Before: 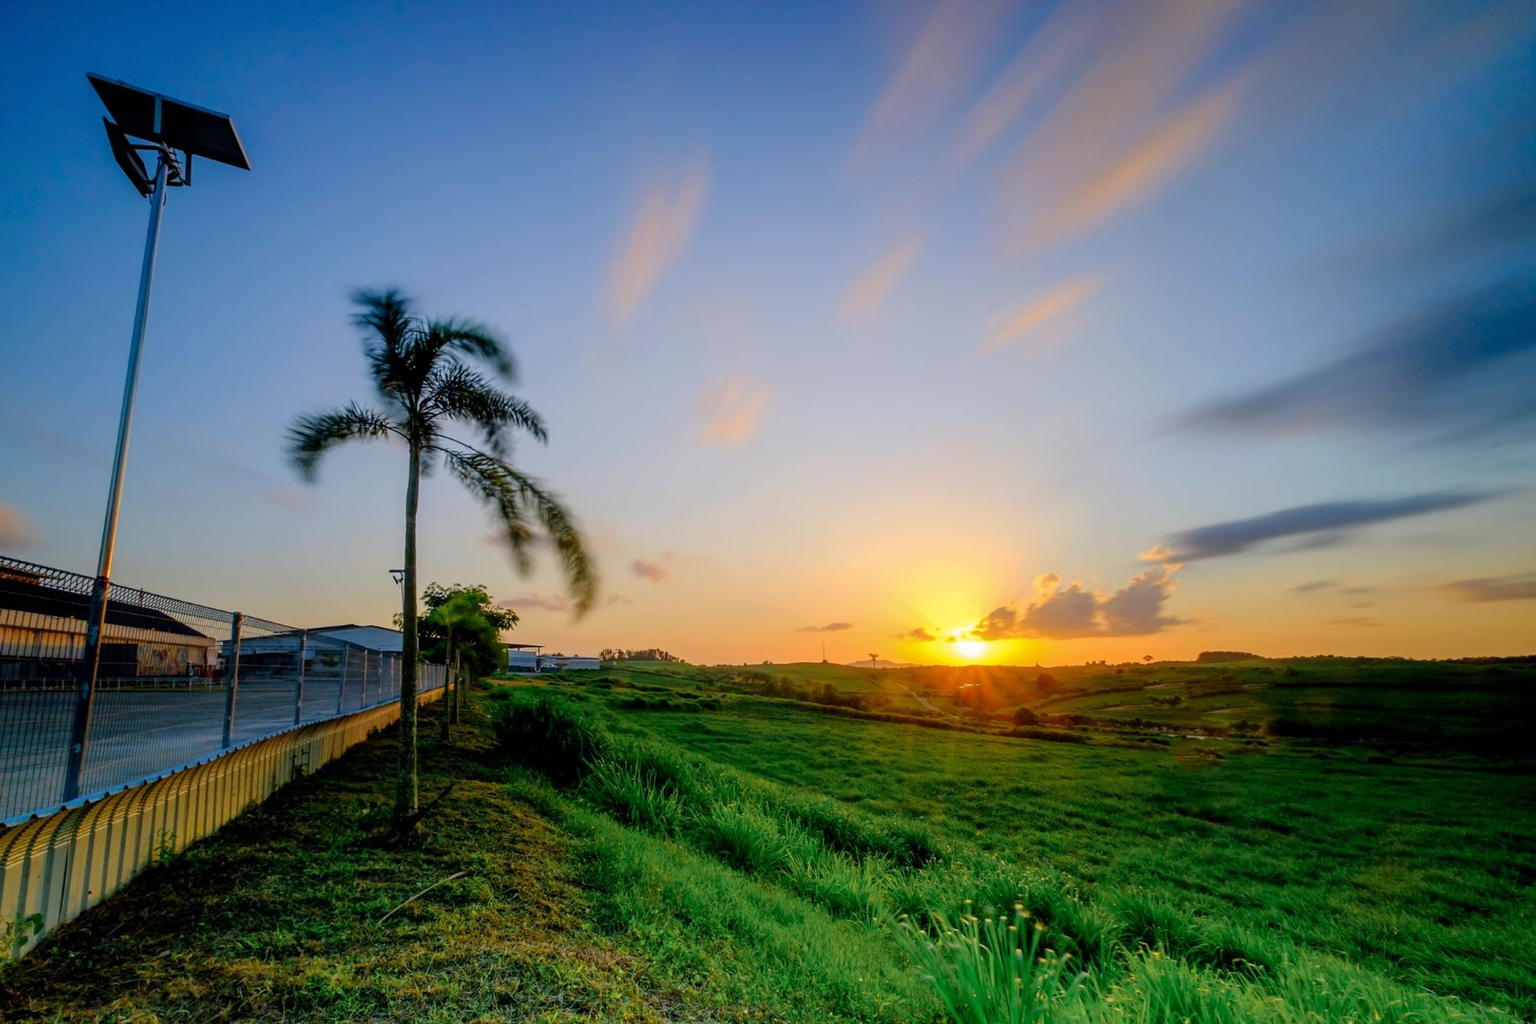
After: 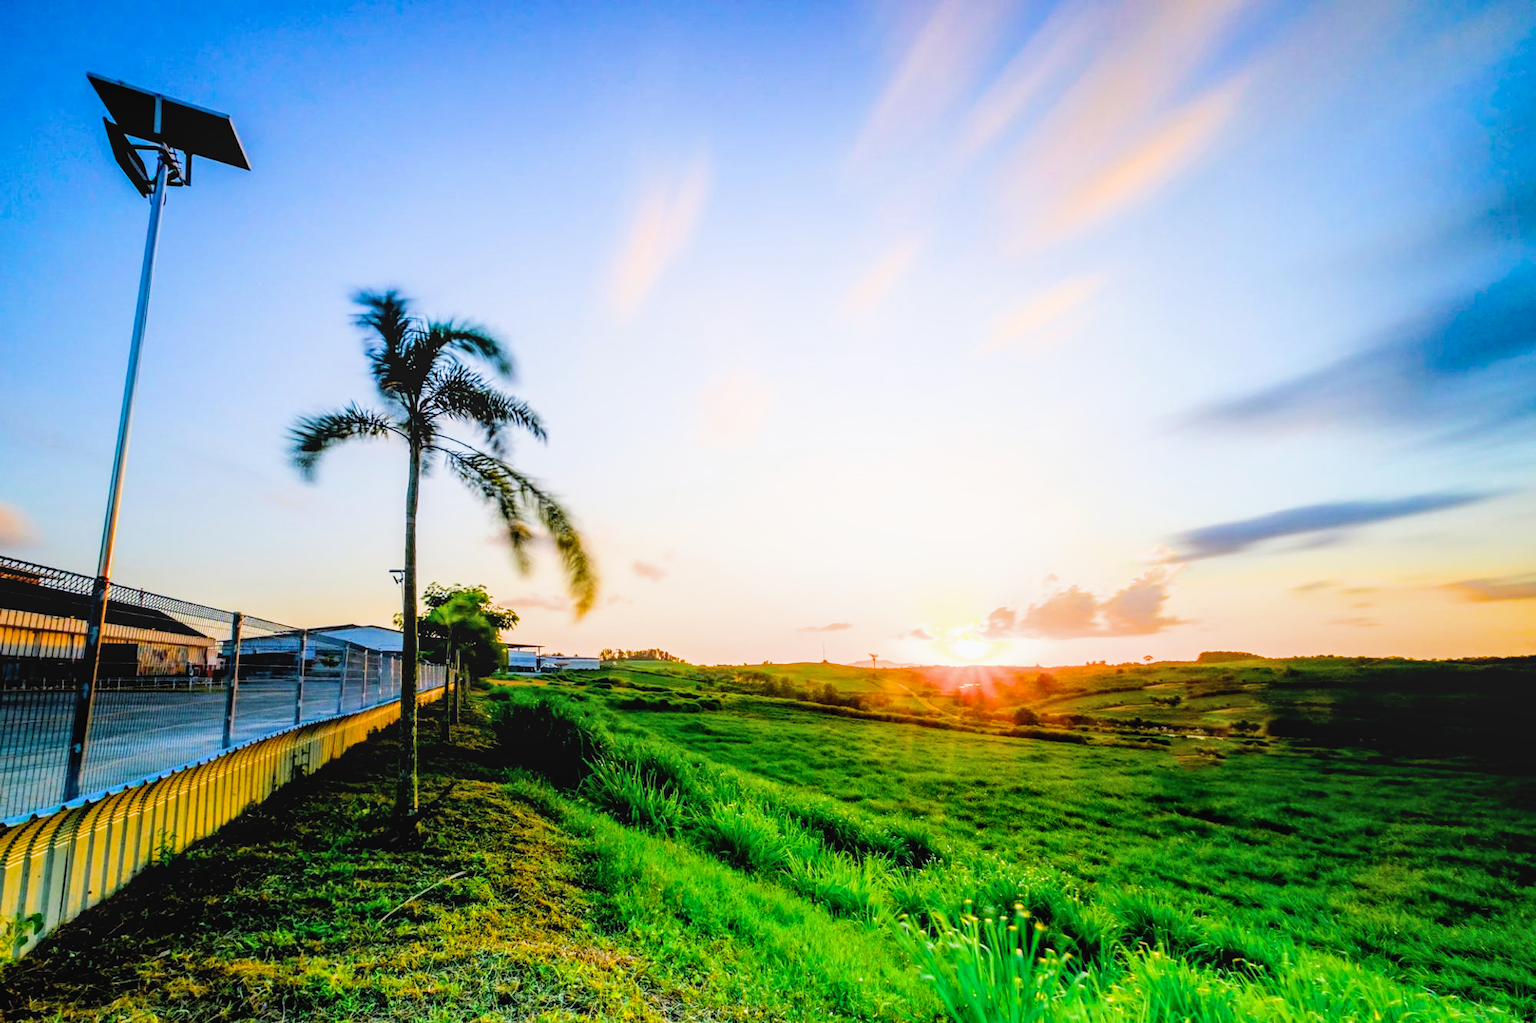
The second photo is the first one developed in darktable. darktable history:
local contrast: detail 110%
color balance rgb: perceptual saturation grading › global saturation 20%, global vibrance 20%
filmic rgb: black relative exposure -5 EV, white relative exposure 3.5 EV, hardness 3.19, contrast 1.2, highlights saturation mix -50%
exposure: black level correction 0, exposure 1.5 EV, compensate highlight preservation false
